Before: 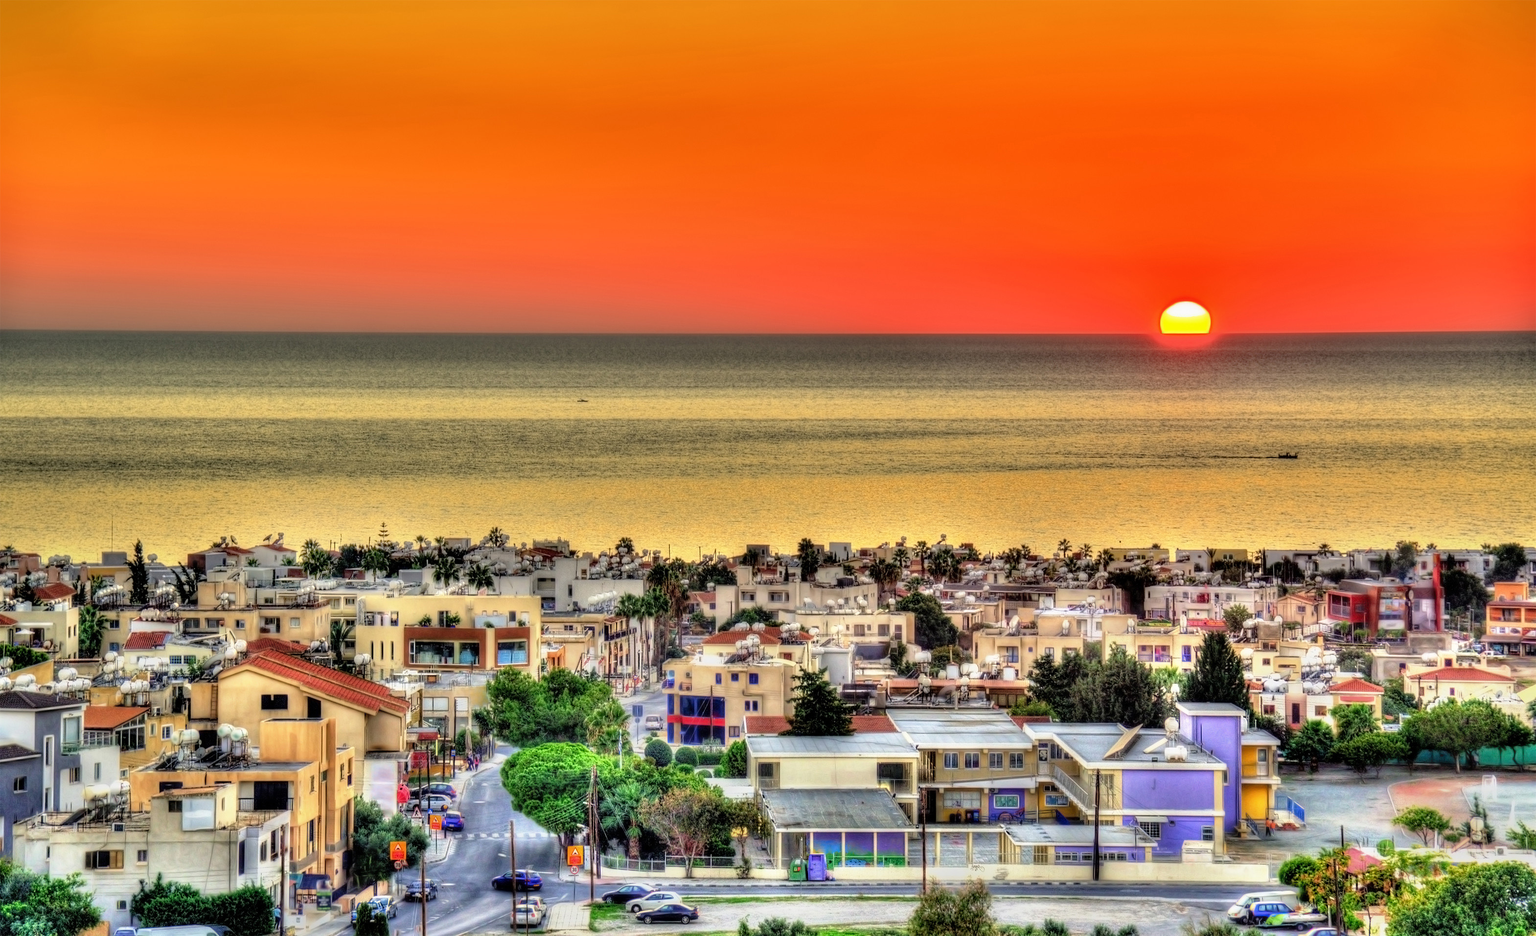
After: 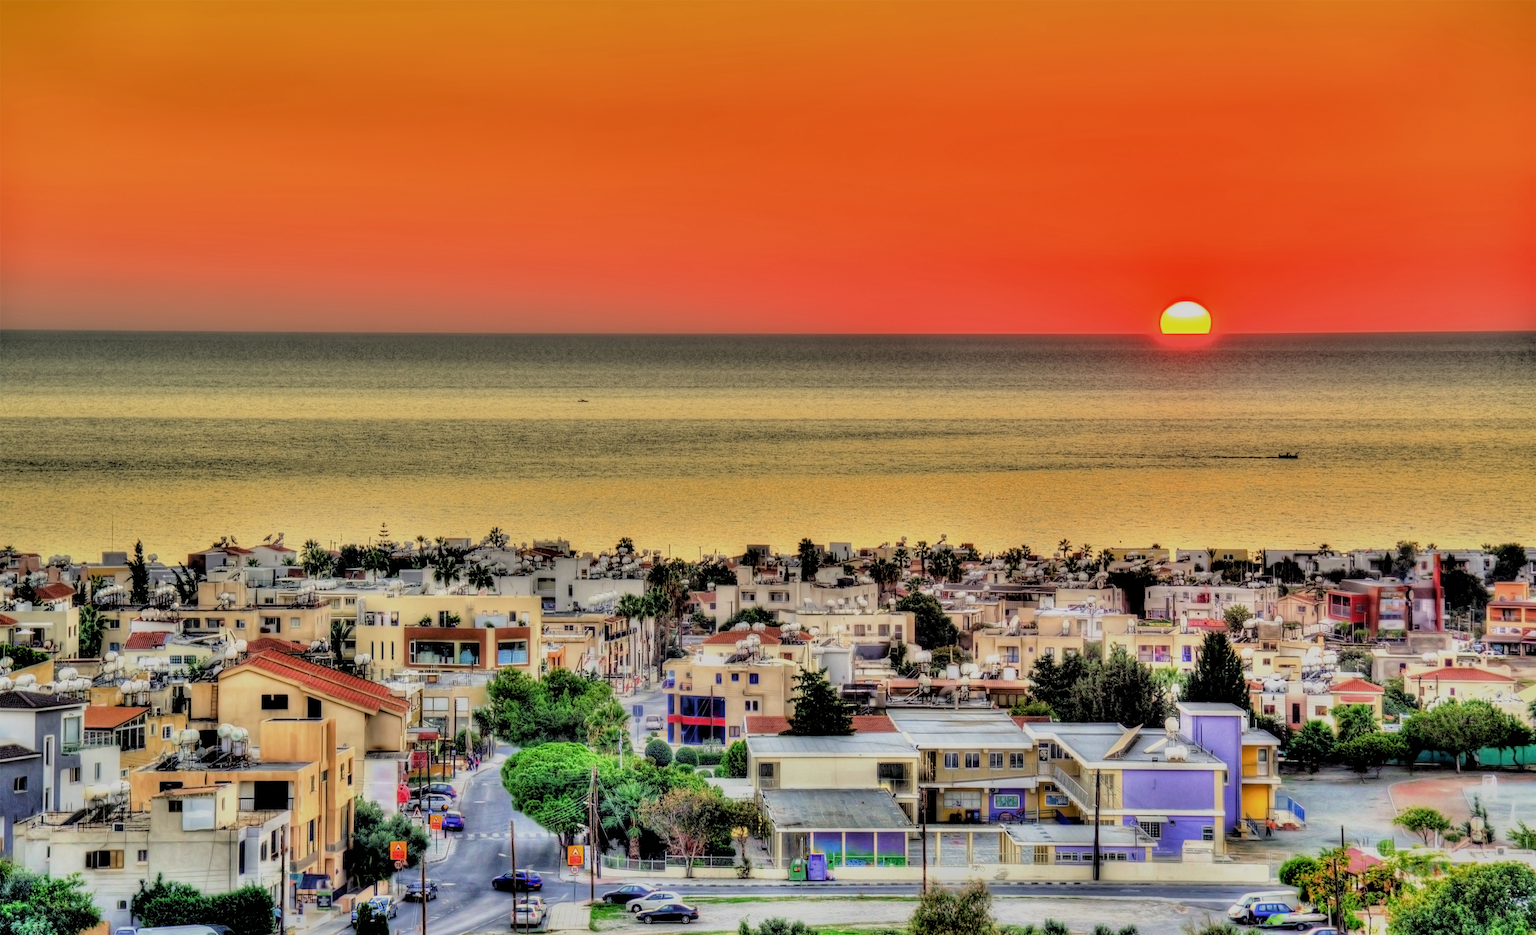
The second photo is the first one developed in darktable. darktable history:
filmic rgb: black relative exposure -4.88 EV, hardness 2.82
shadows and highlights: shadows 52.42, soften with gaussian
